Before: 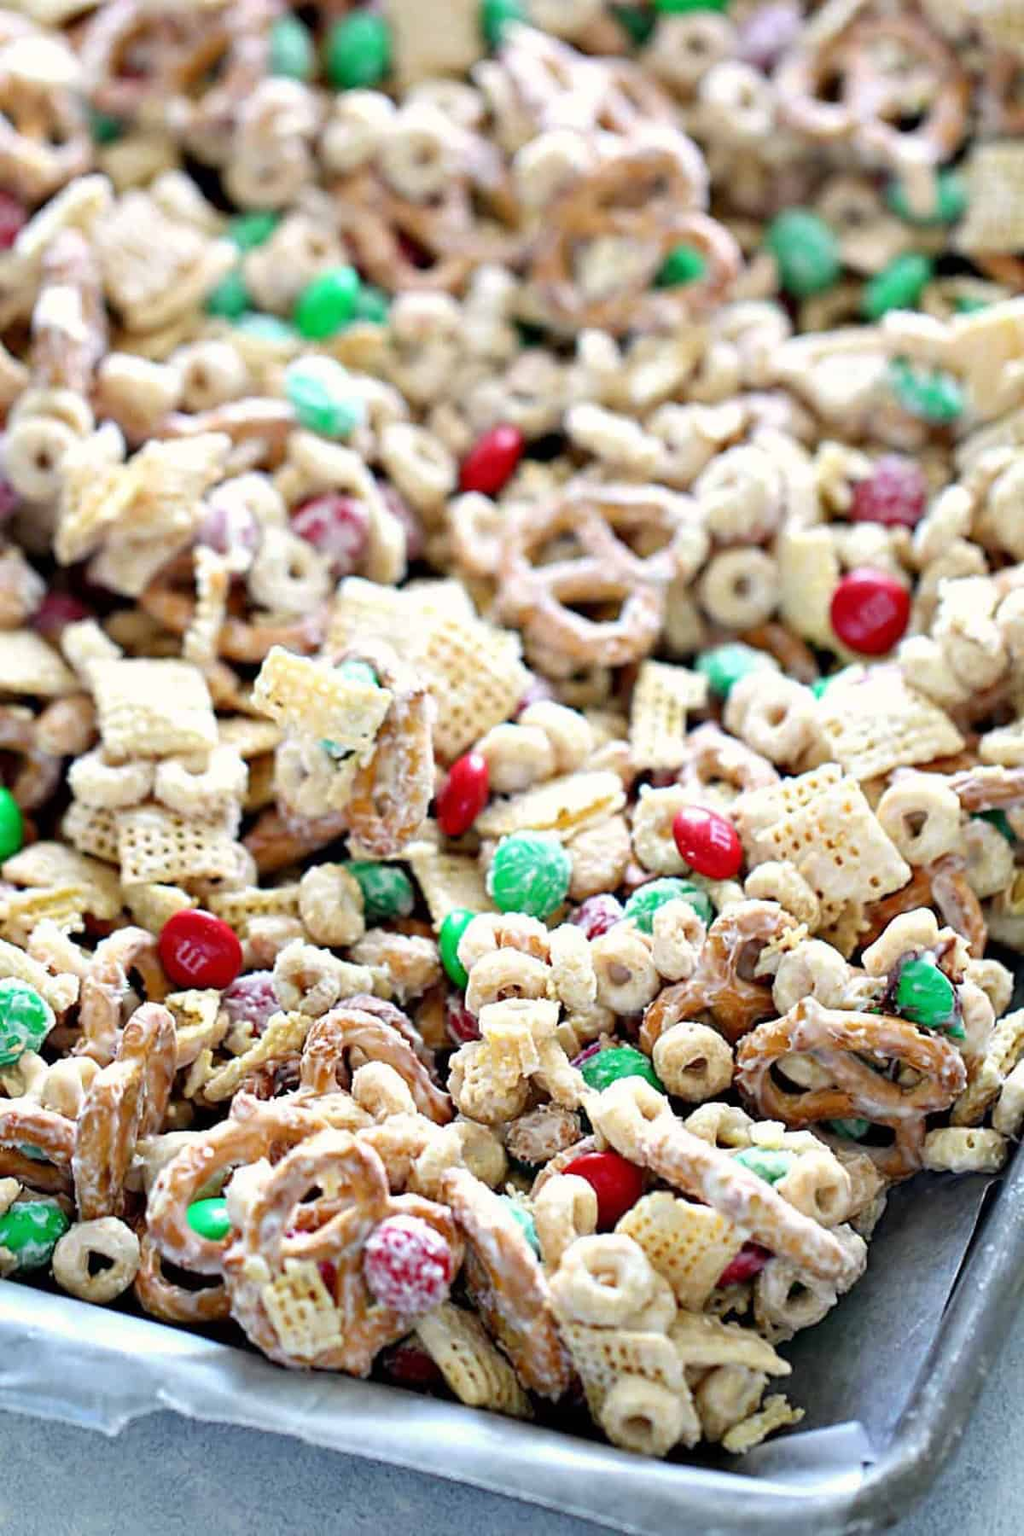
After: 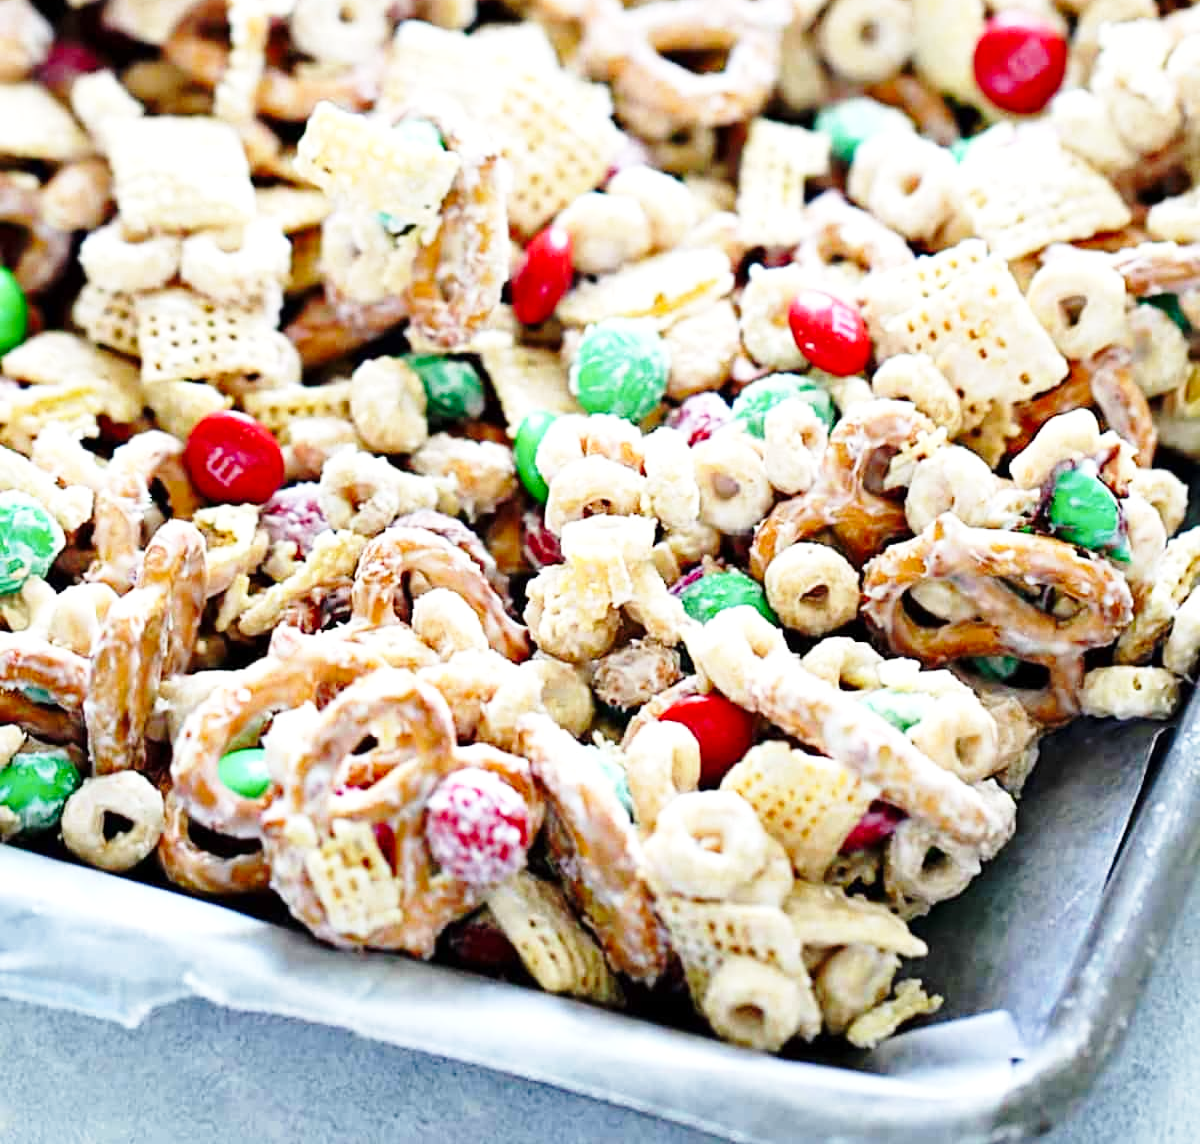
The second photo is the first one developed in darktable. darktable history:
local contrast: mode bilateral grid, contrast 100, coarseness 99, detail 108%, midtone range 0.2
base curve: curves: ch0 [(0, 0) (0.028, 0.03) (0.121, 0.232) (0.46, 0.748) (0.859, 0.968) (1, 1)], preserve colors none
crop and rotate: top 36.415%
